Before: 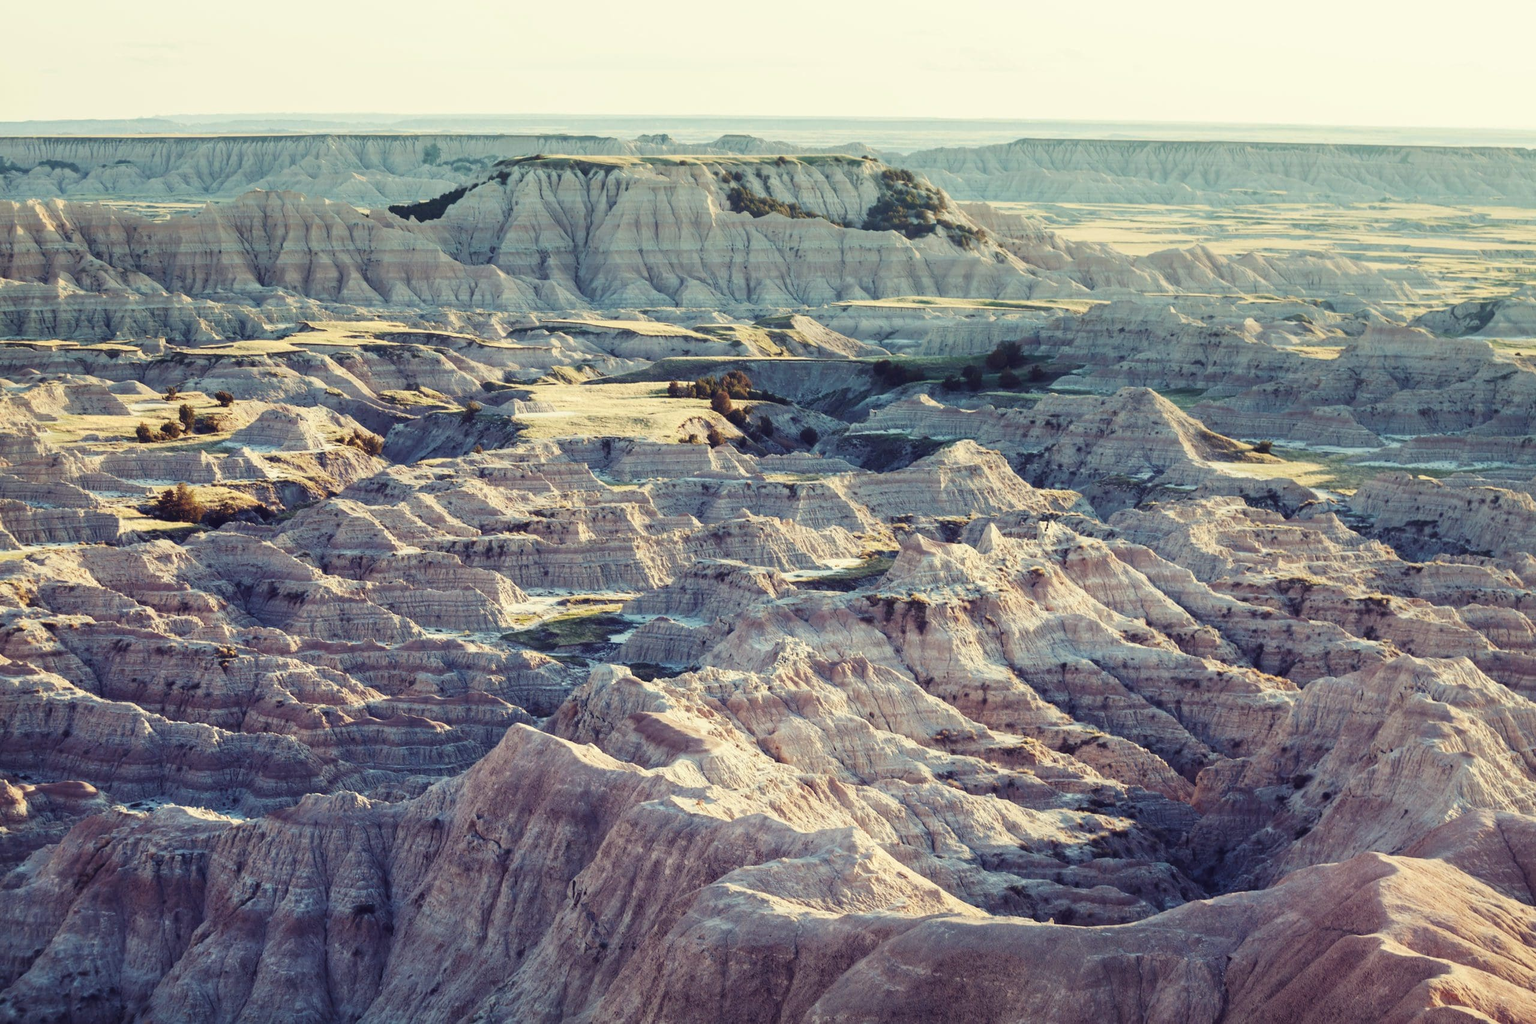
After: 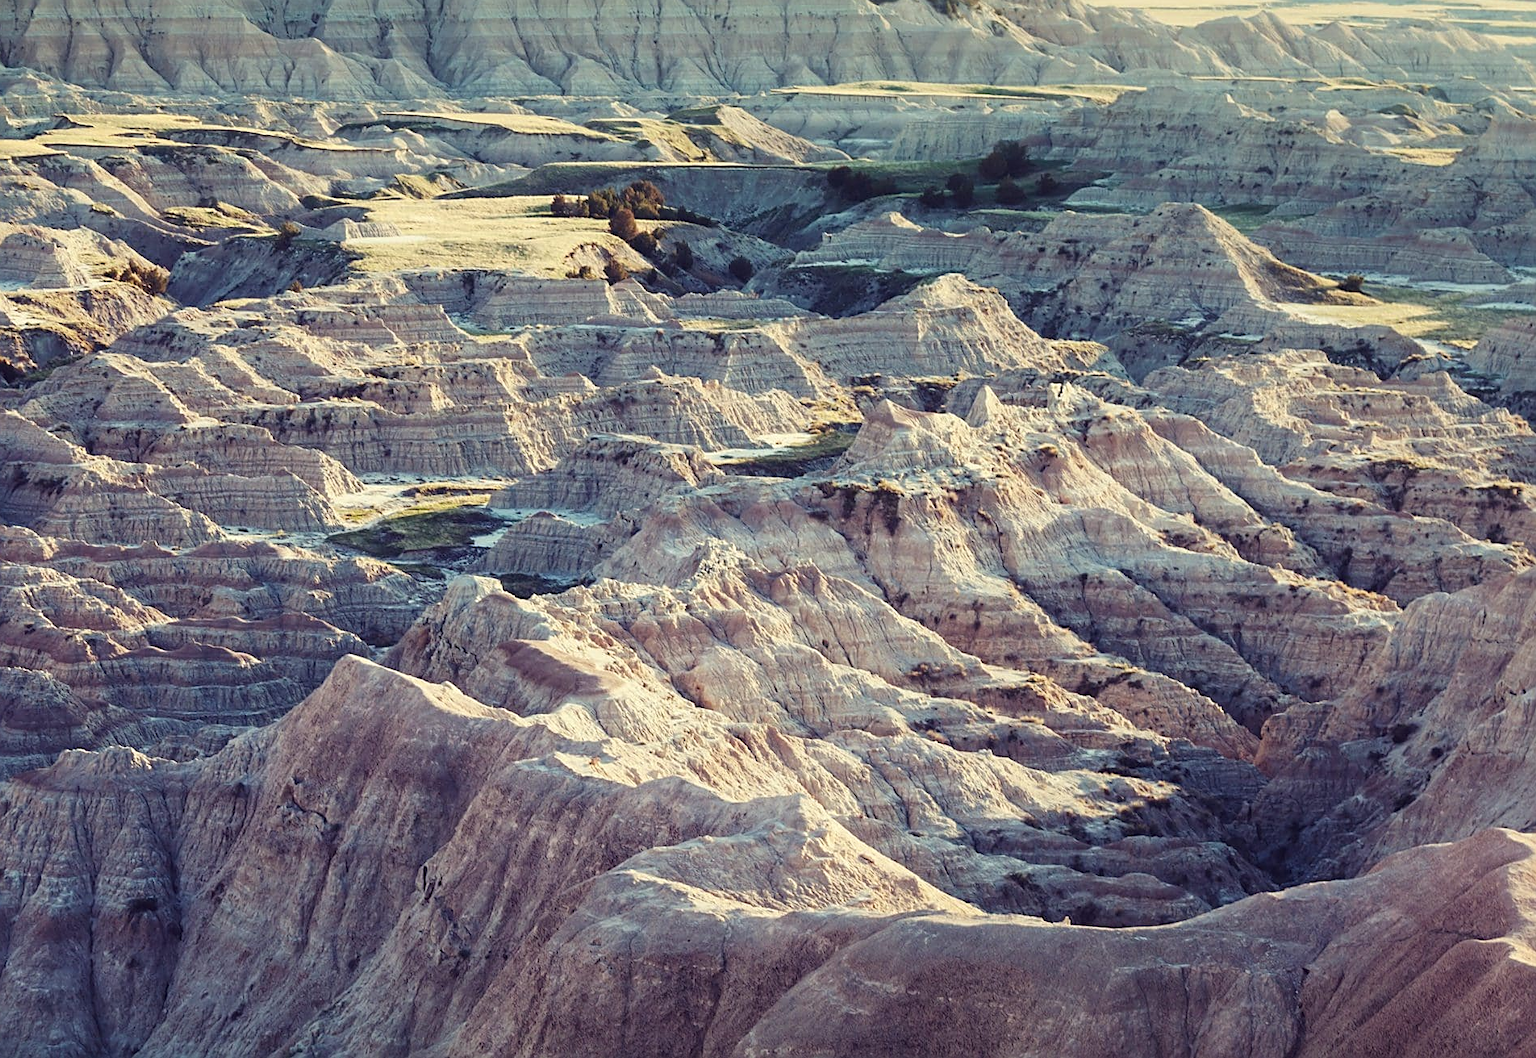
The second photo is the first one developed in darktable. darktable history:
crop: left 16.833%, top 23.128%, right 8.782%
sharpen: on, module defaults
